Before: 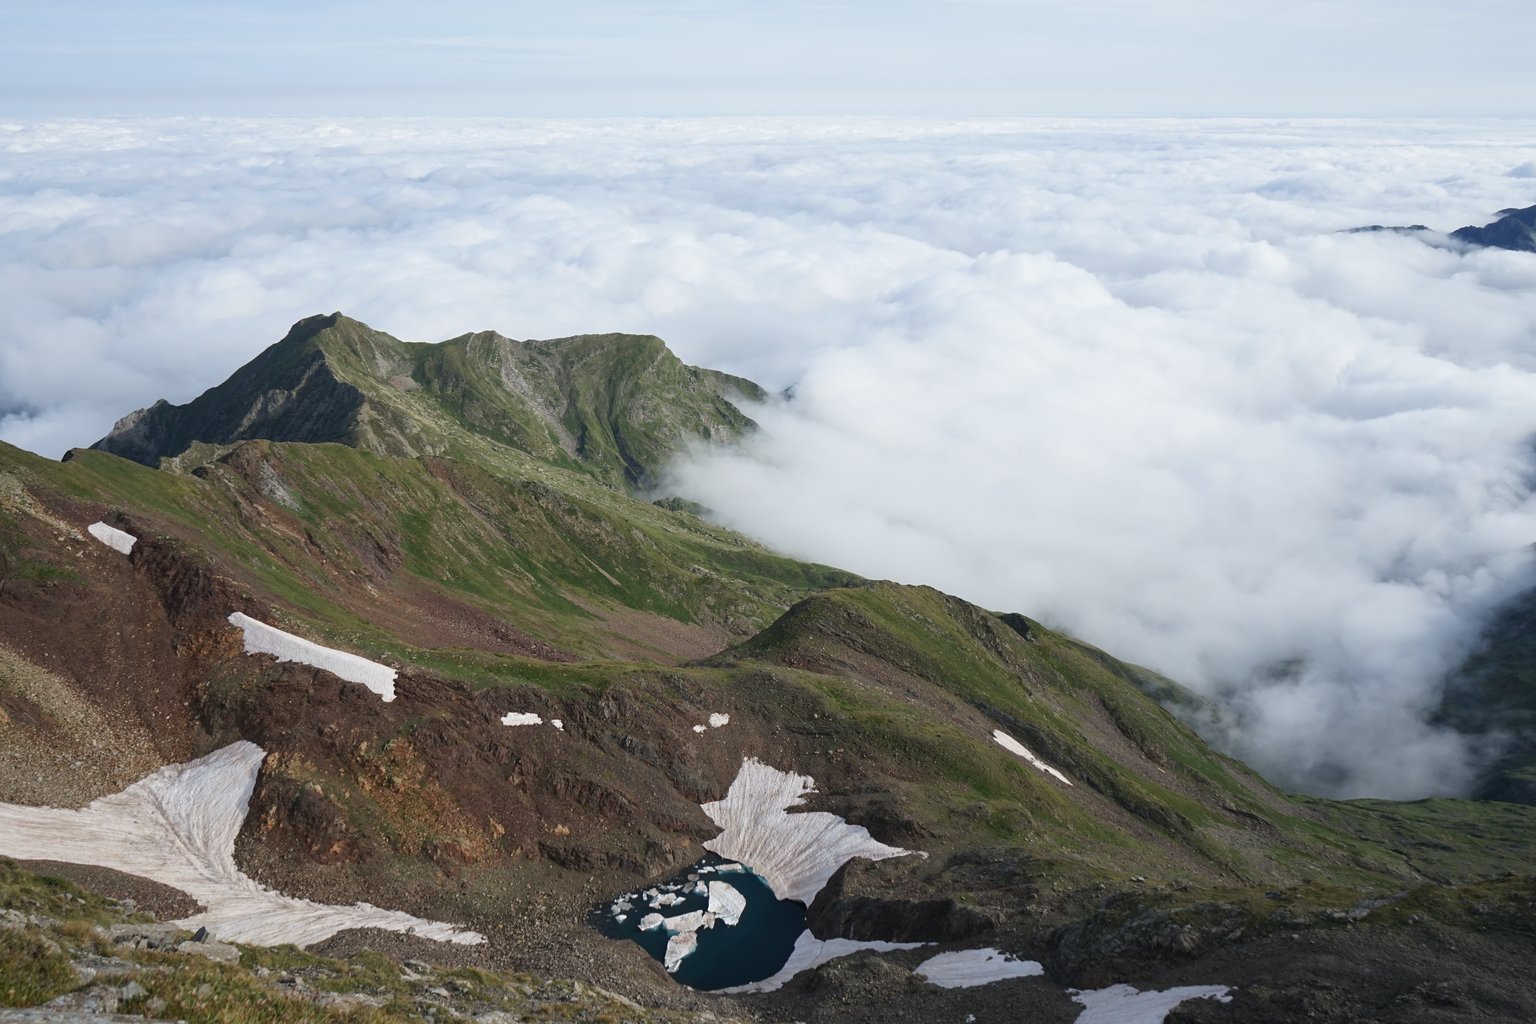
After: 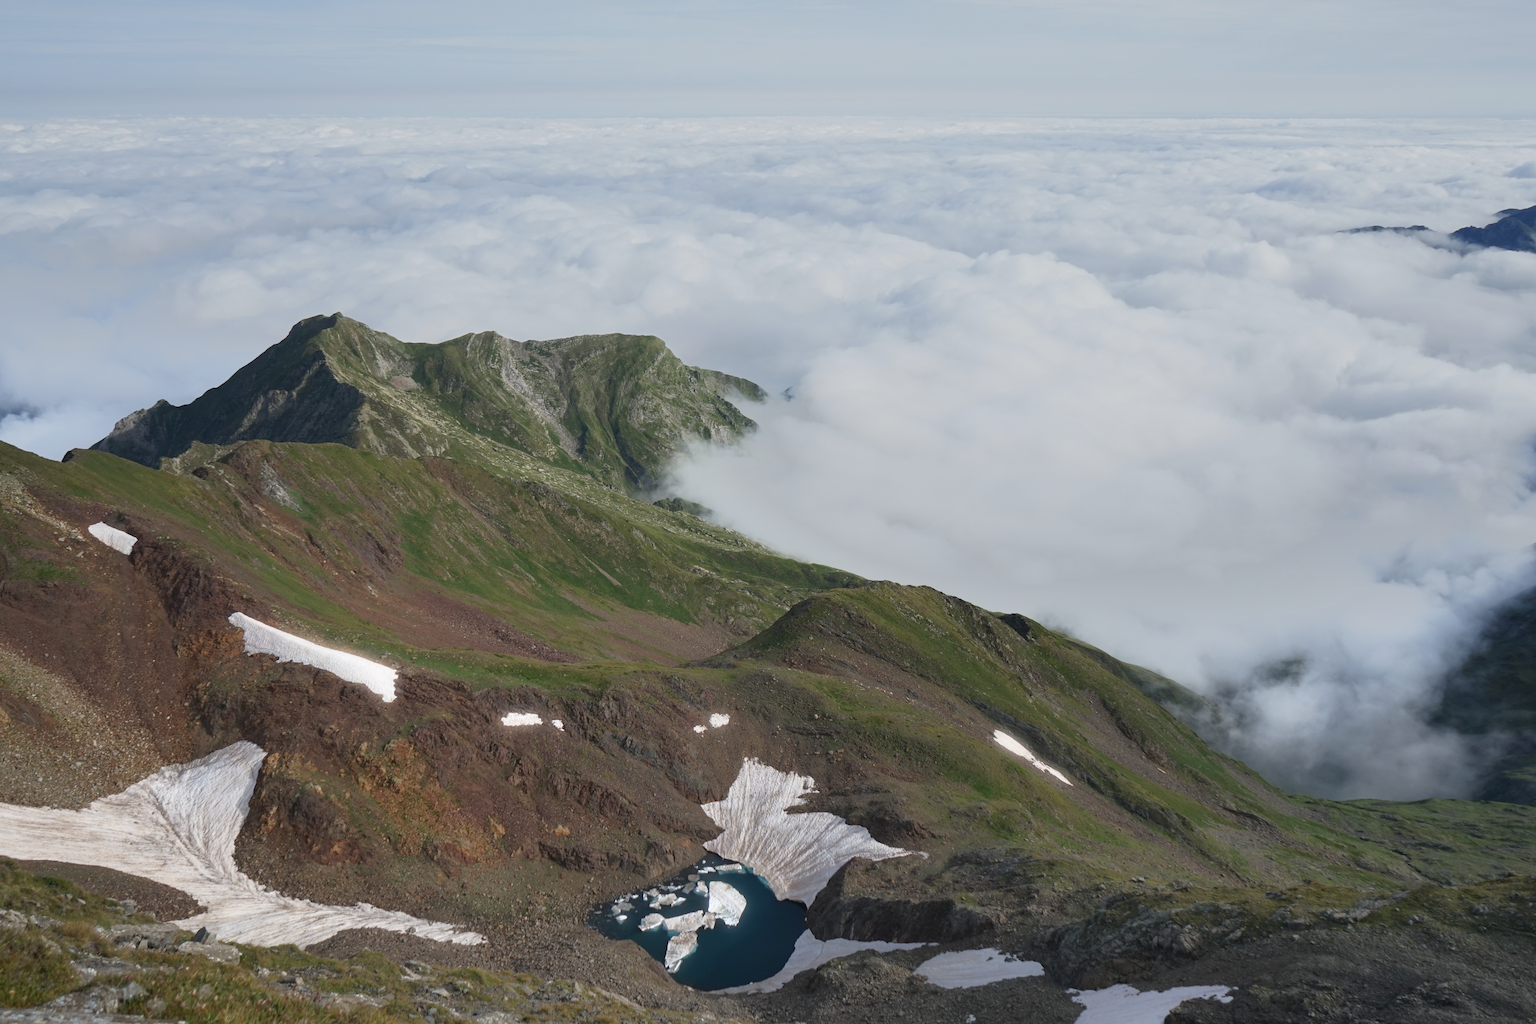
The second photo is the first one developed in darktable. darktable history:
bloom: size 5%, threshold 95%, strength 15%
tone equalizer: -7 EV -0.63 EV, -6 EV 1 EV, -5 EV -0.45 EV, -4 EV 0.43 EV, -3 EV 0.41 EV, -2 EV 0.15 EV, -1 EV -0.15 EV, +0 EV -0.39 EV, smoothing diameter 25%, edges refinement/feathering 10, preserve details guided filter
